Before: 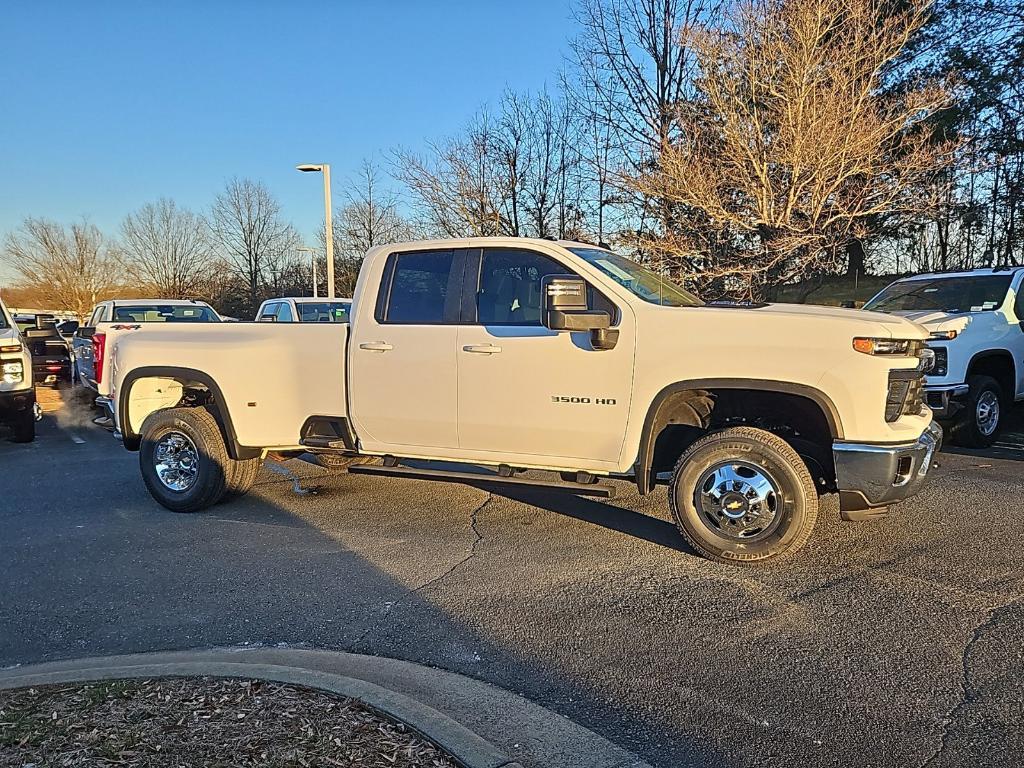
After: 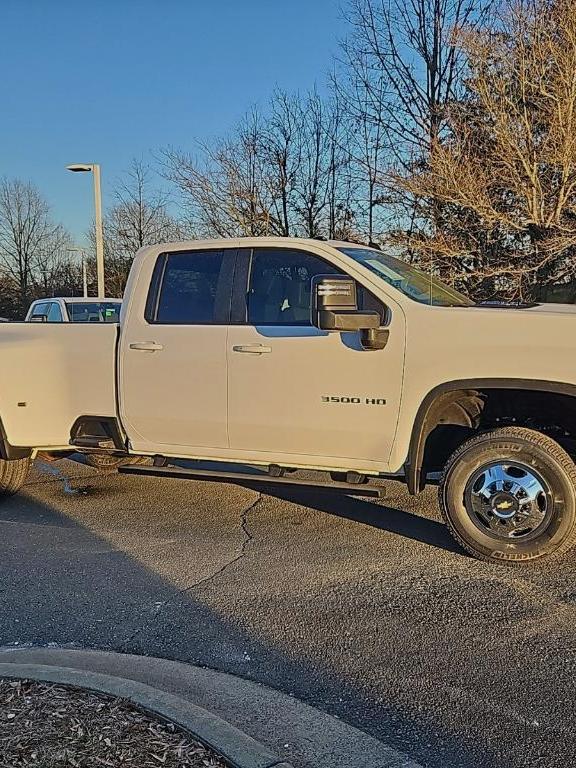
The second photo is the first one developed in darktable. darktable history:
graduated density: rotation 5.63°, offset 76.9
crop and rotate: left 22.516%, right 21.234%
